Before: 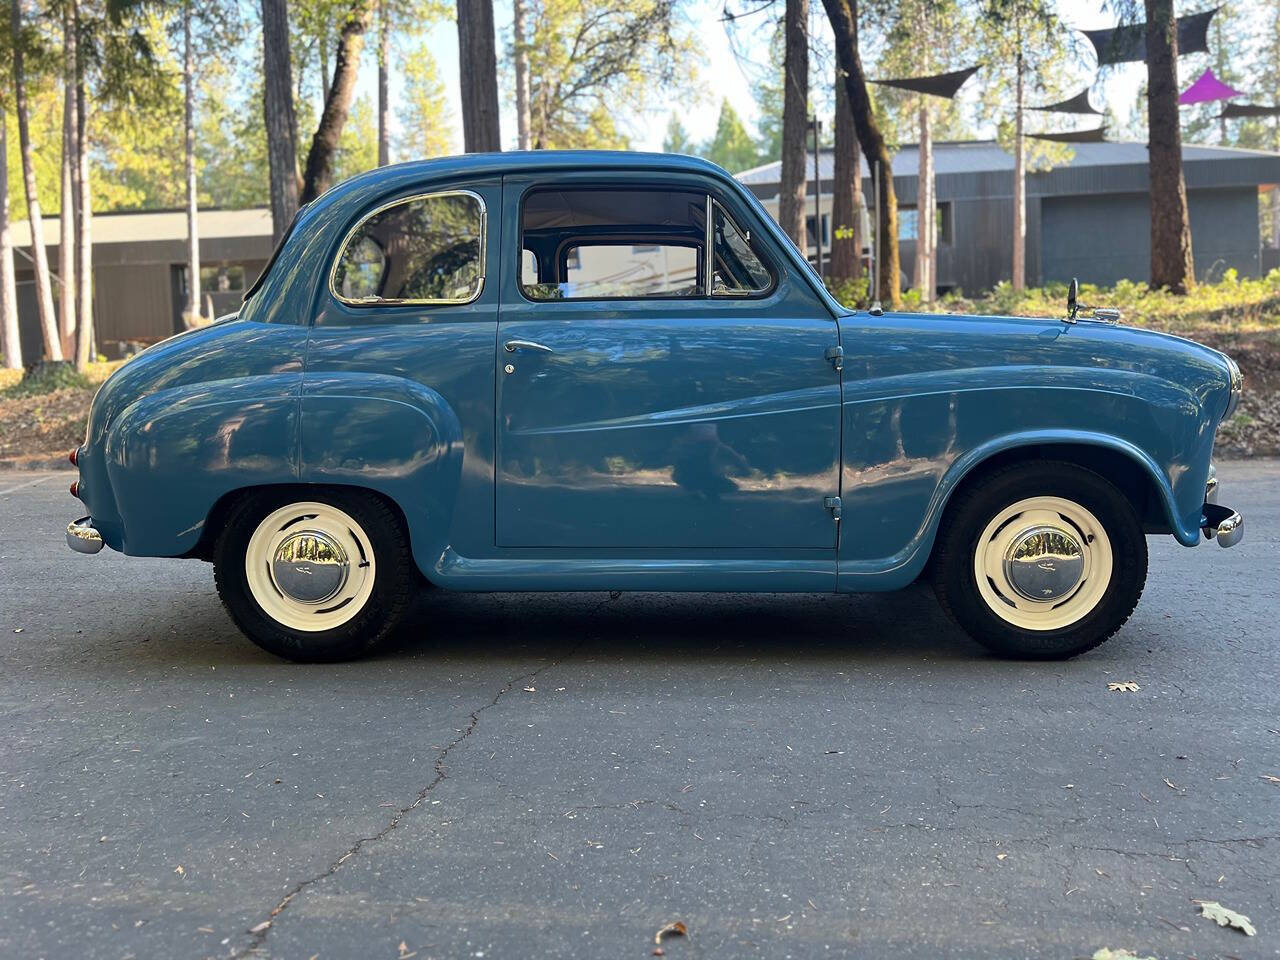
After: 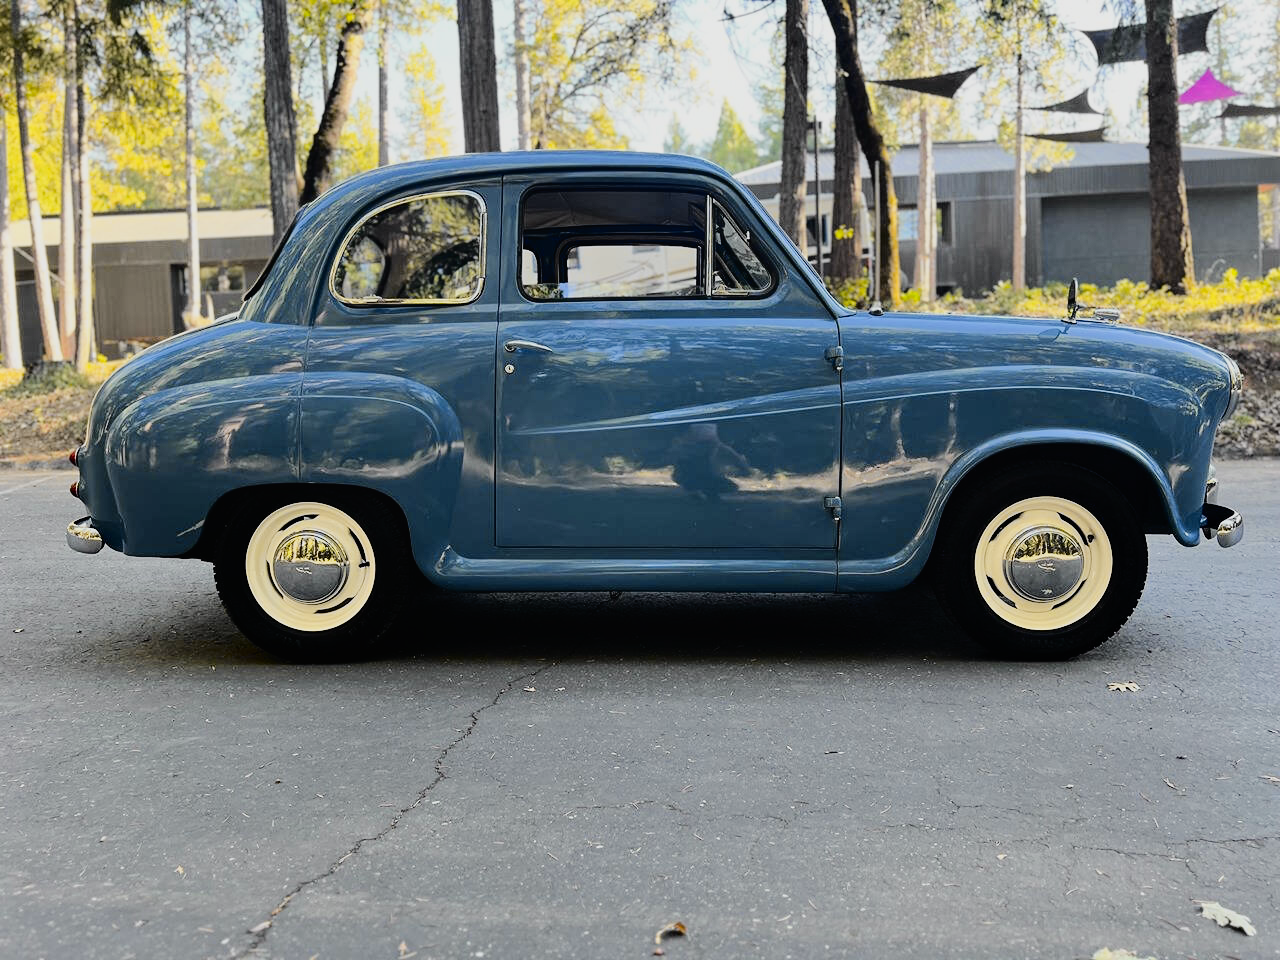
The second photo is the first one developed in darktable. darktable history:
local contrast: mode bilateral grid, contrast 100, coarseness 100, detail 91%, midtone range 0.2
filmic rgb: black relative exposure -7.65 EV, white relative exposure 4.56 EV, hardness 3.61
tone curve: curves: ch0 [(0, 0) (0.136, 0.071) (0.346, 0.366) (0.489, 0.573) (0.66, 0.748) (0.858, 0.926) (1, 0.977)]; ch1 [(0, 0) (0.353, 0.344) (0.45, 0.46) (0.498, 0.498) (0.521, 0.512) (0.563, 0.559) (0.592, 0.605) (0.641, 0.673) (1, 1)]; ch2 [(0, 0) (0.333, 0.346) (0.375, 0.375) (0.424, 0.43) (0.476, 0.492) (0.502, 0.502) (0.524, 0.531) (0.579, 0.61) (0.612, 0.644) (0.641, 0.722) (1, 1)], color space Lab, independent channels, preserve colors none
